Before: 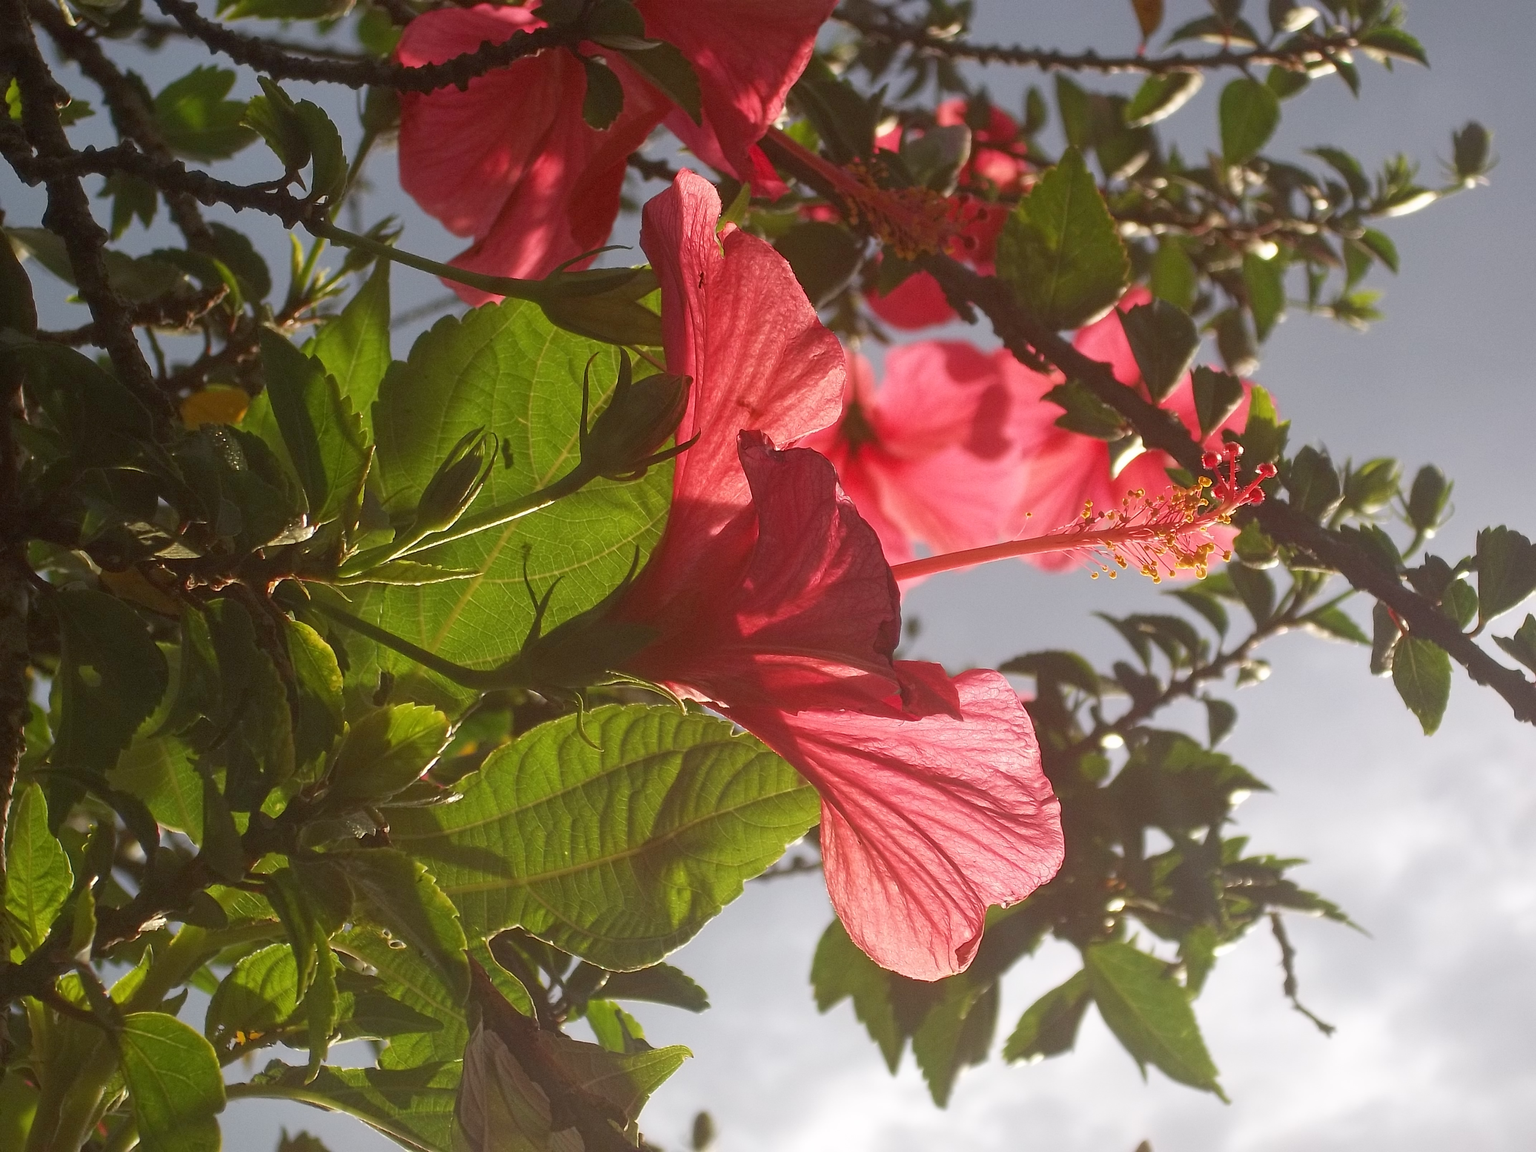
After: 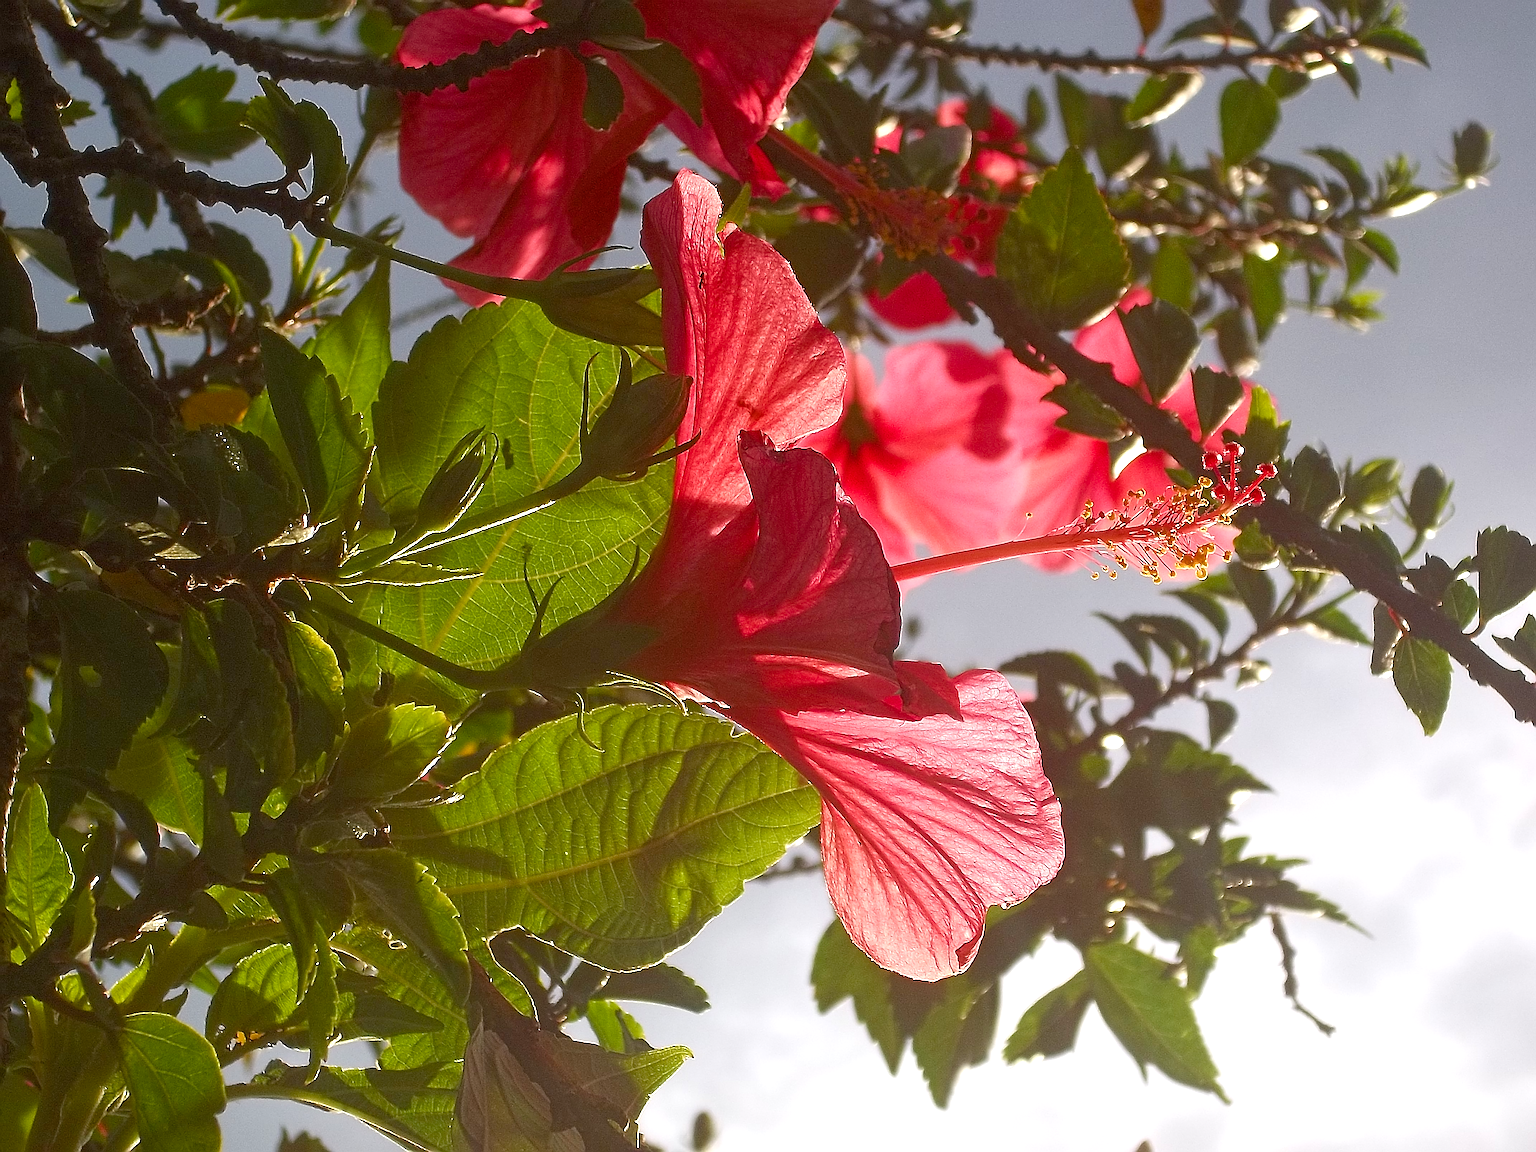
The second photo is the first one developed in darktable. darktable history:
color balance rgb: perceptual saturation grading › global saturation 15.781%, perceptual saturation grading › highlights -19.213%, perceptual saturation grading › shadows 20.262%, perceptual brilliance grading › highlights 11.702%
sharpen: amount 1.994
